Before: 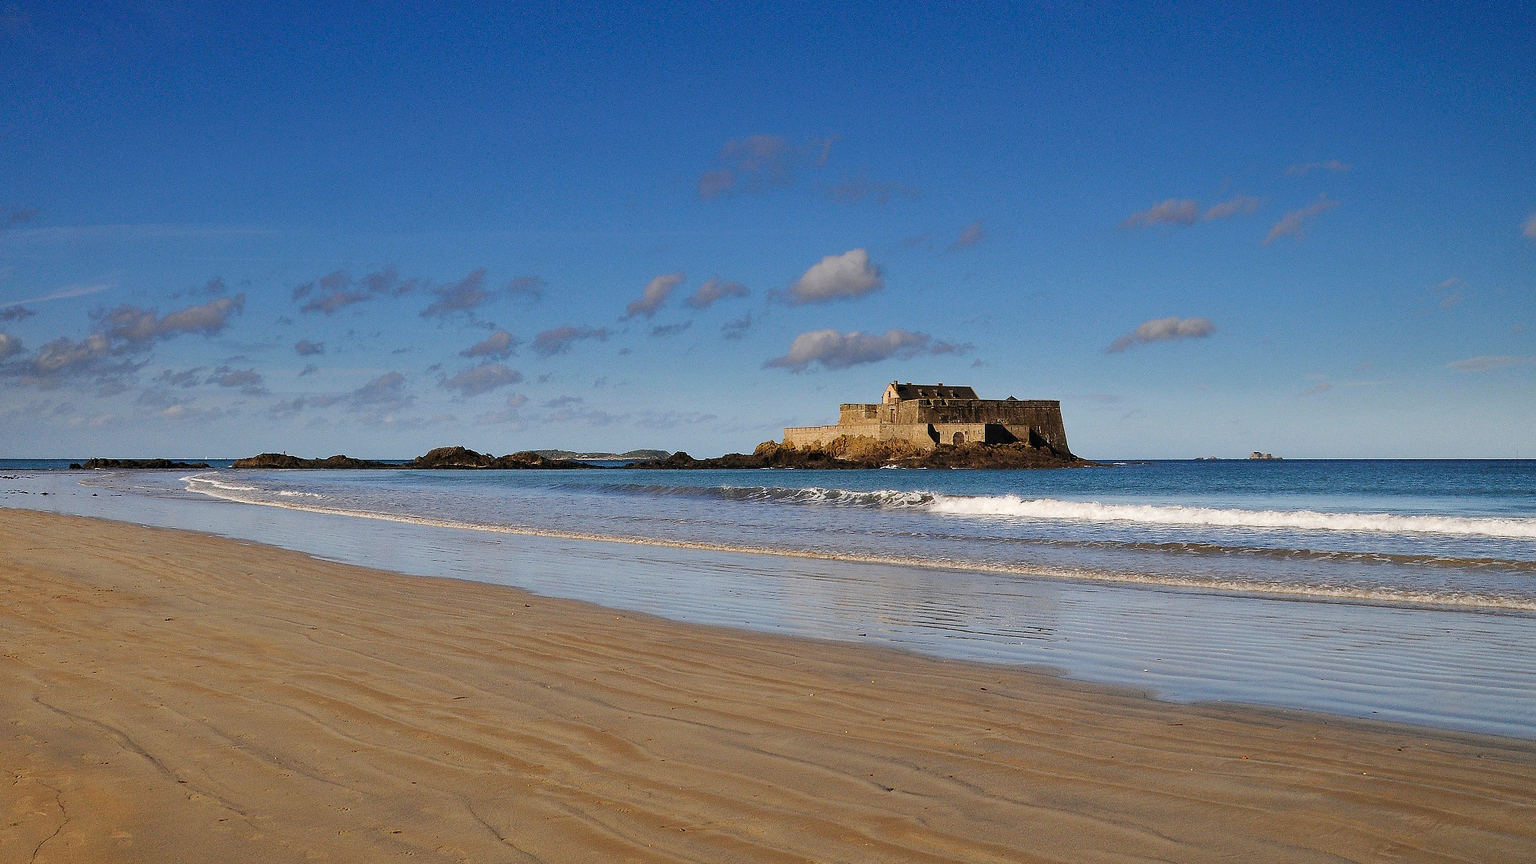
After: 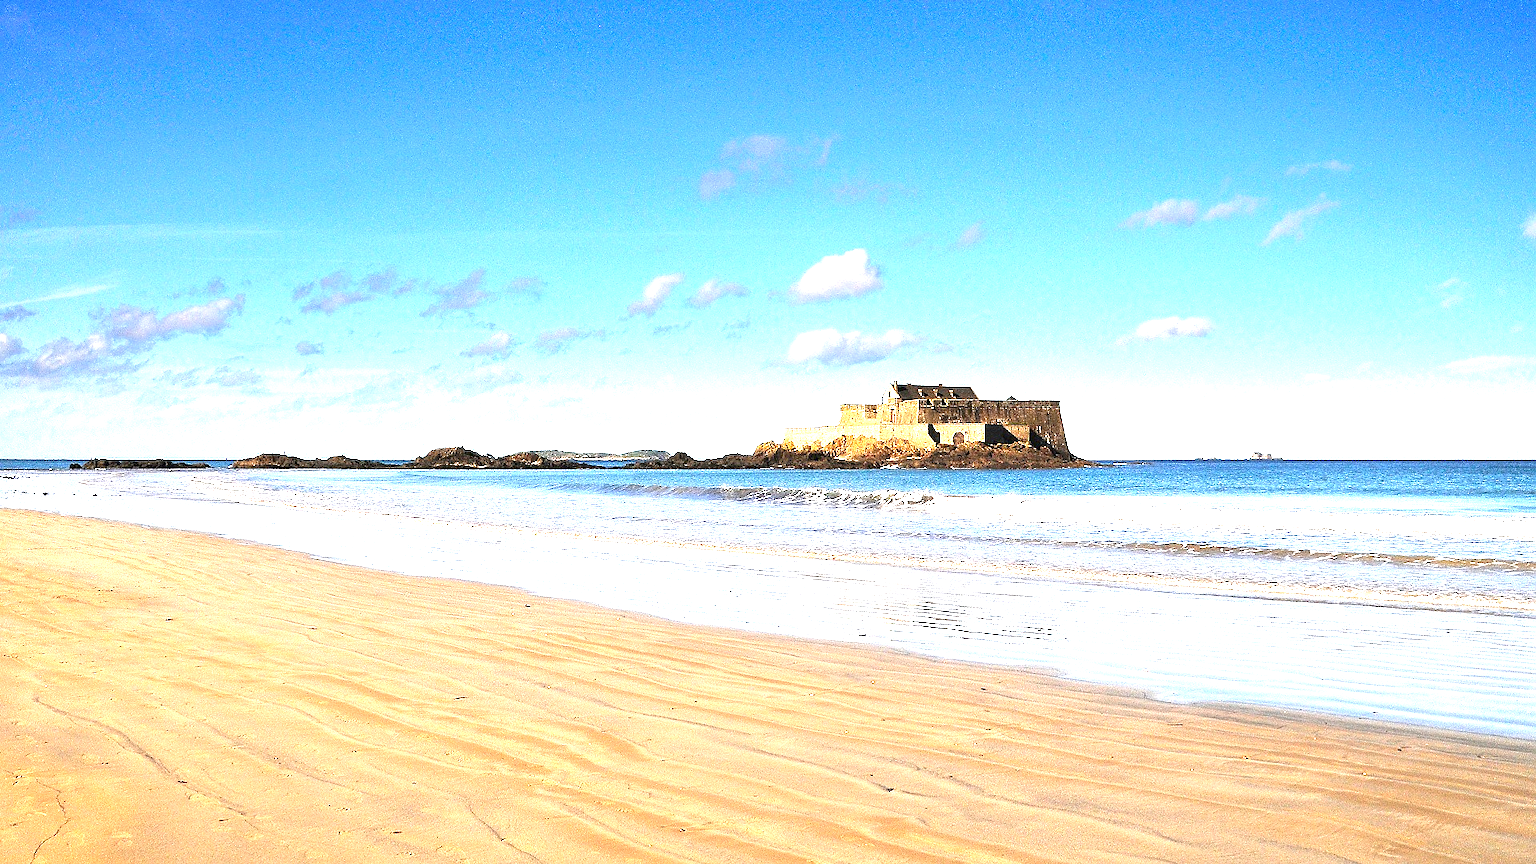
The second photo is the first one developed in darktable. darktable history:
sharpen: amount 0.2
exposure: exposure 2.207 EV, compensate highlight preservation false
